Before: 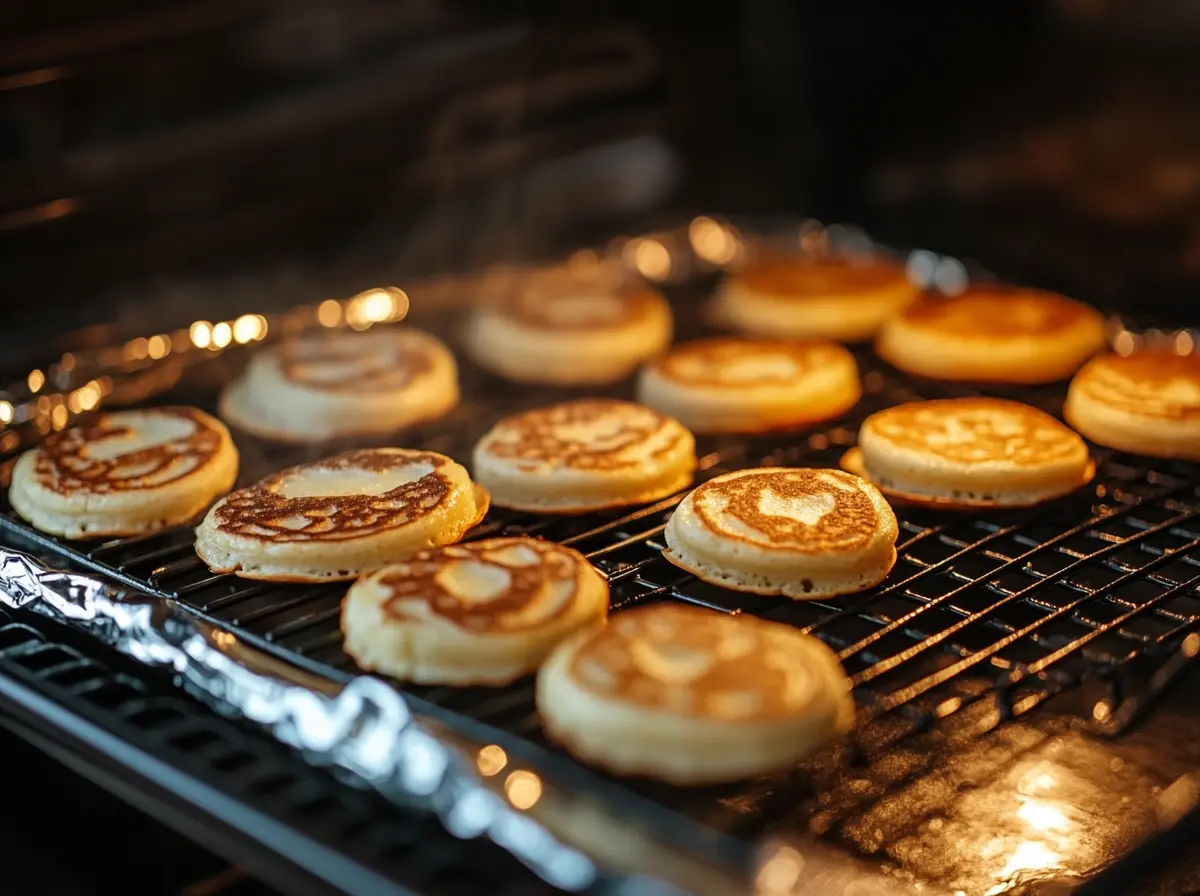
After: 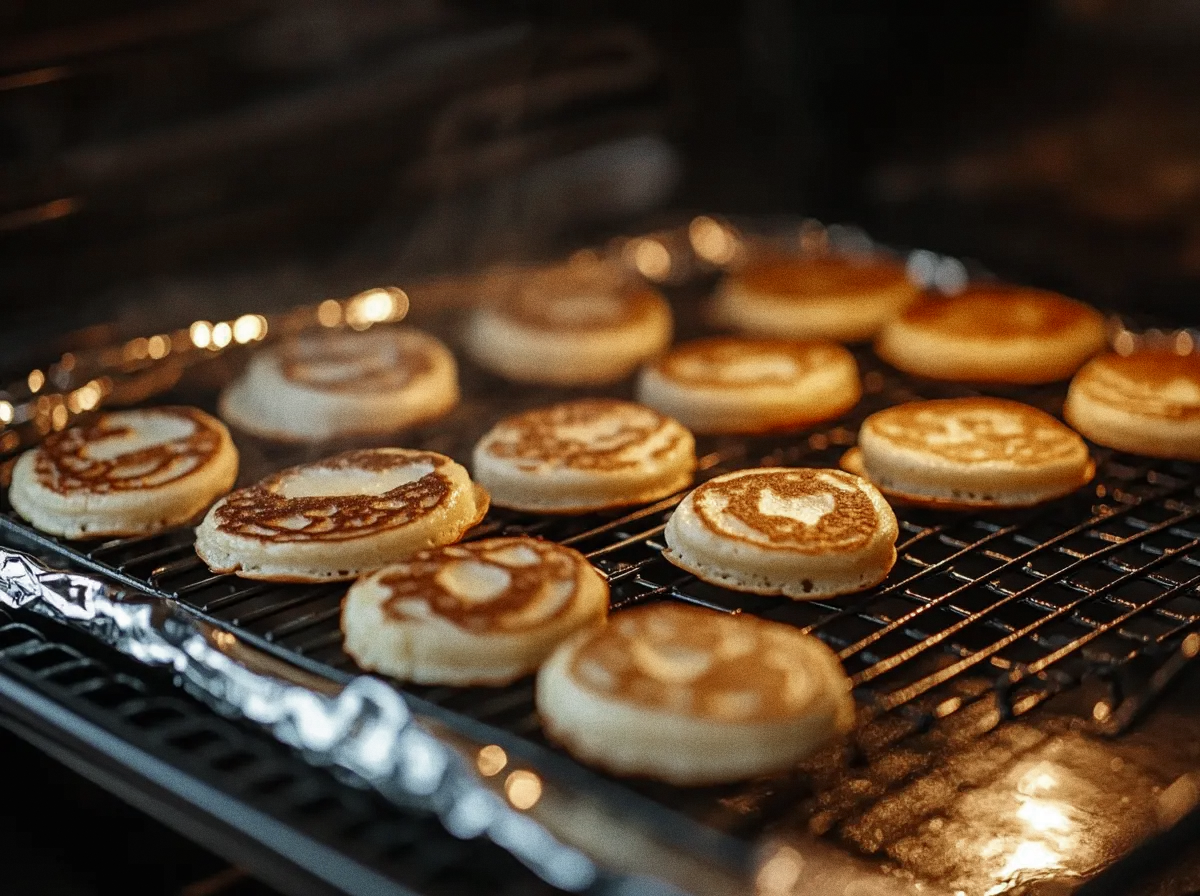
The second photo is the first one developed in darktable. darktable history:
color zones: curves: ch0 [(0, 0.5) (0.125, 0.4) (0.25, 0.5) (0.375, 0.4) (0.5, 0.4) (0.625, 0.35) (0.75, 0.35) (0.875, 0.5)]; ch1 [(0, 0.35) (0.125, 0.45) (0.25, 0.35) (0.375, 0.35) (0.5, 0.35) (0.625, 0.35) (0.75, 0.45) (0.875, 0.35)]; ch2 [(0, 0.6) (0.125, 0.5) (0.25, 0.5) (0.375, 0.6) (0.5, 0.6) (0.625, 0.5) (0.75, 0.5) (0.875, 0.5)]
grain: on, module defaults
